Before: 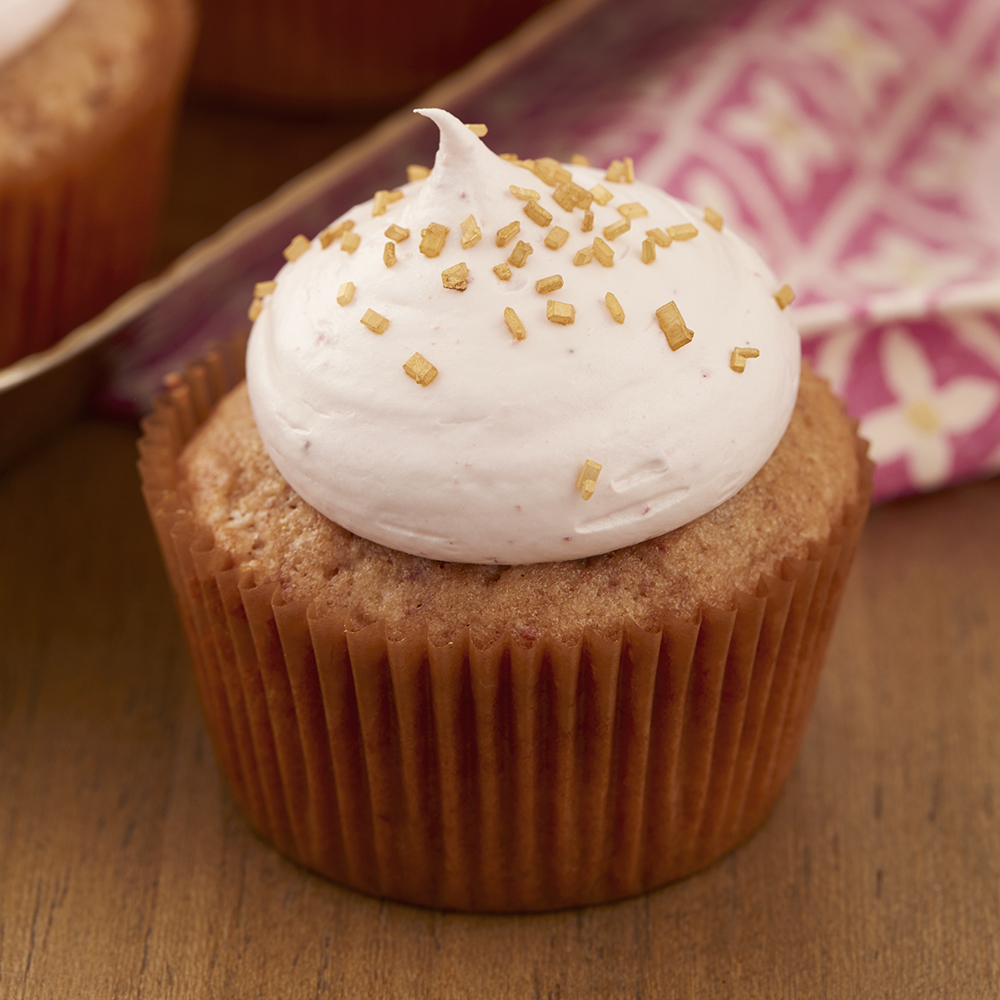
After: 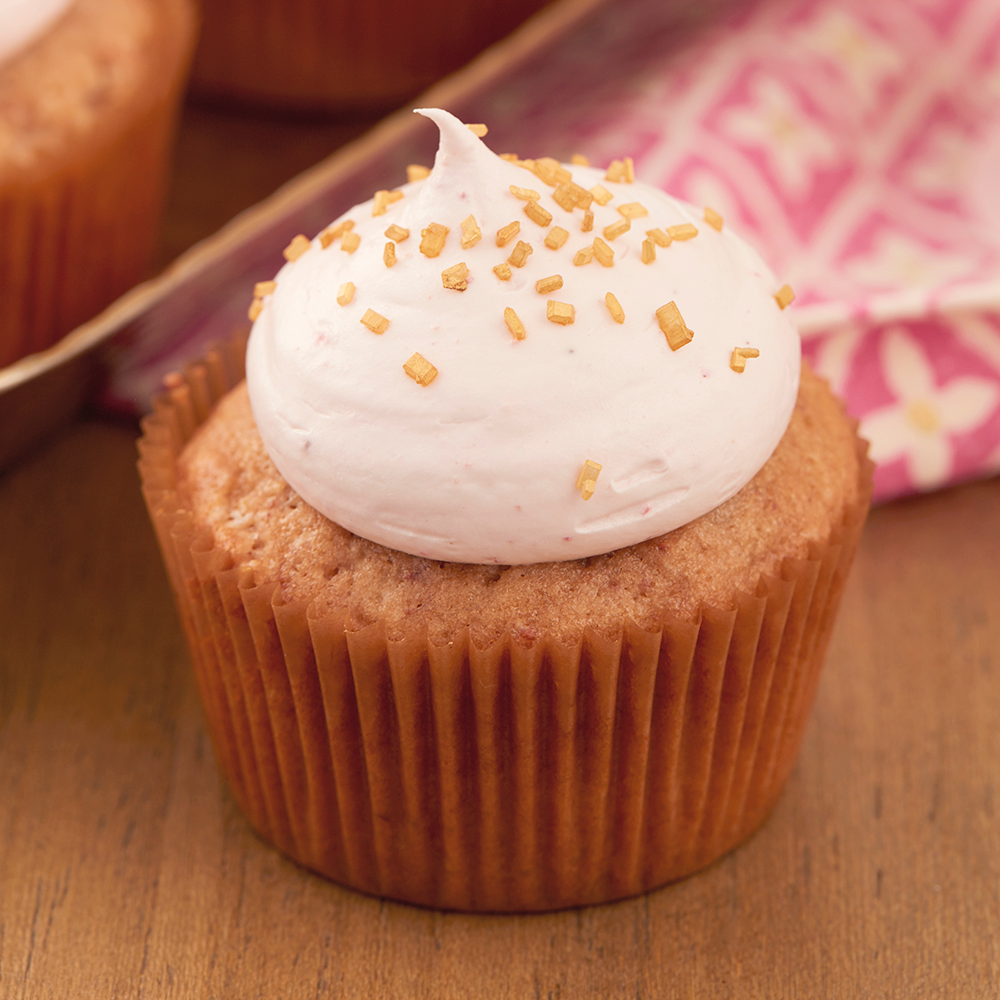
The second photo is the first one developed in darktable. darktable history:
contrast brightness saturation: brightness 0.133
